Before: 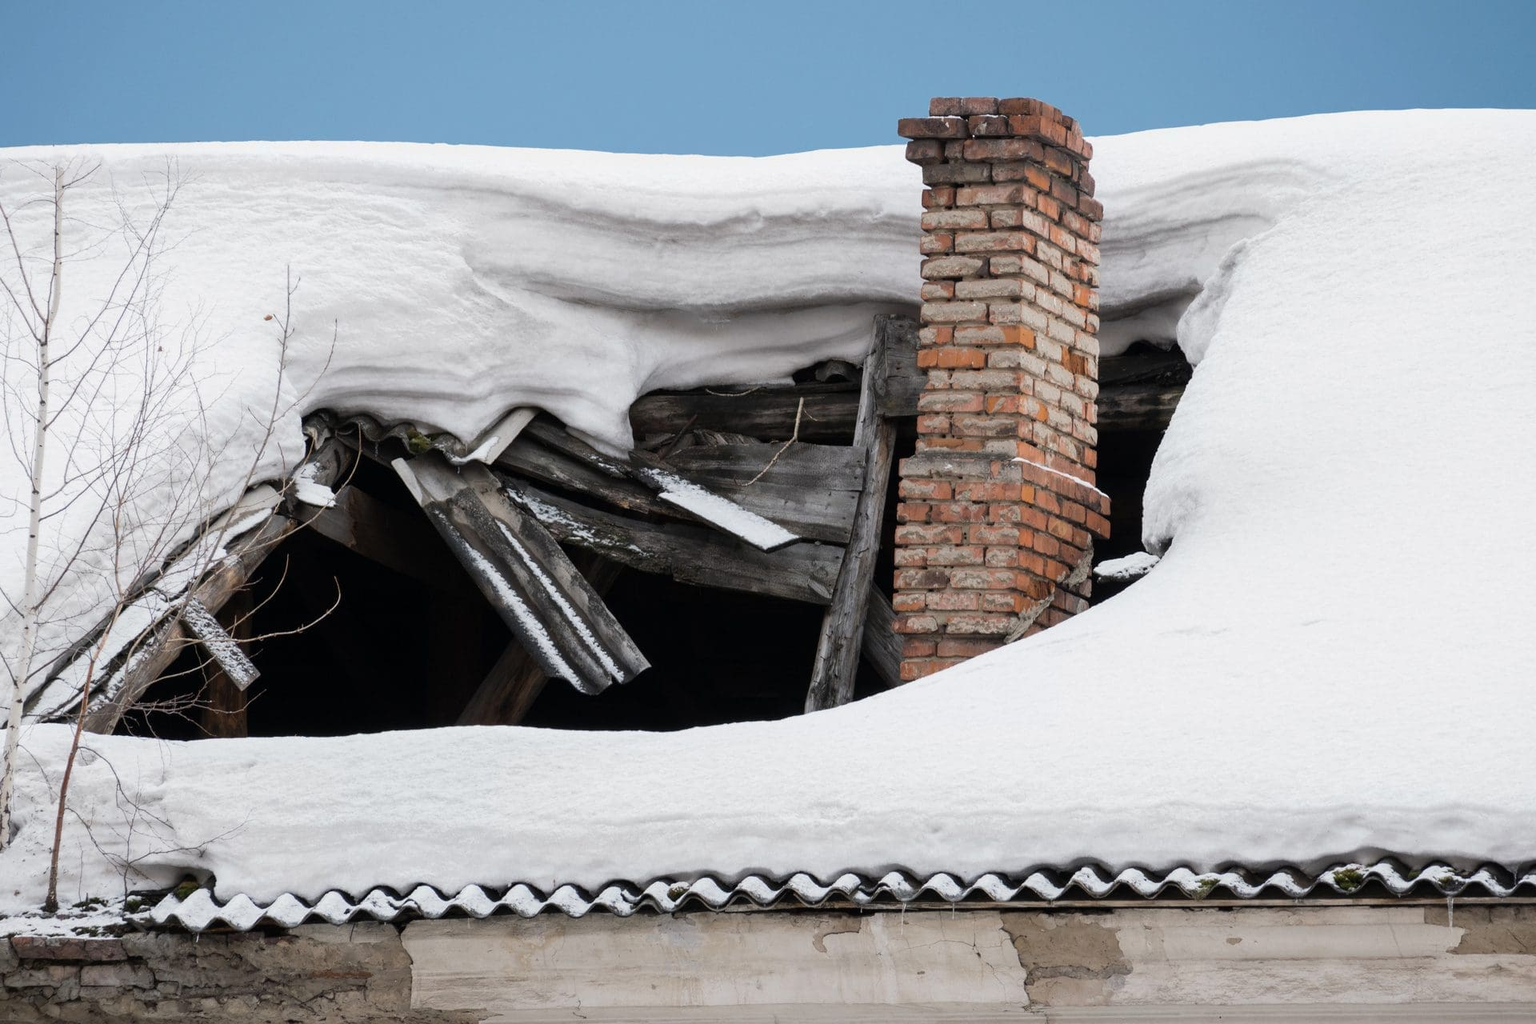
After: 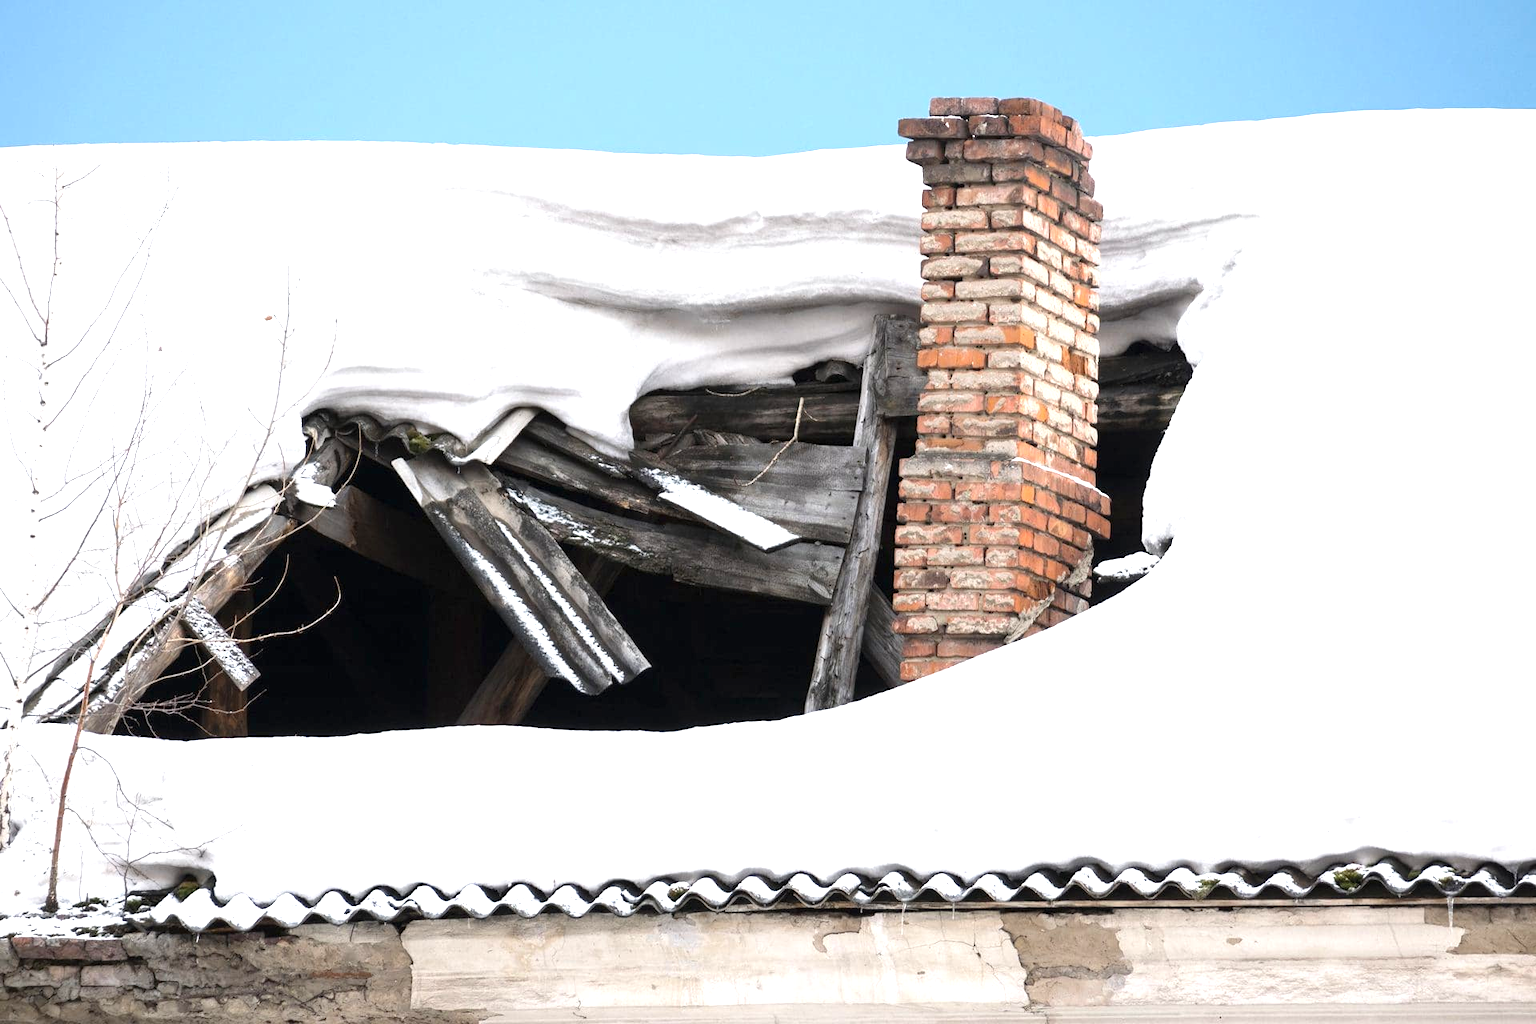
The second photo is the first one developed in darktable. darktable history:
exposure: black level correction 0, exposure 1.125 EV, compensate highlight preservation false
